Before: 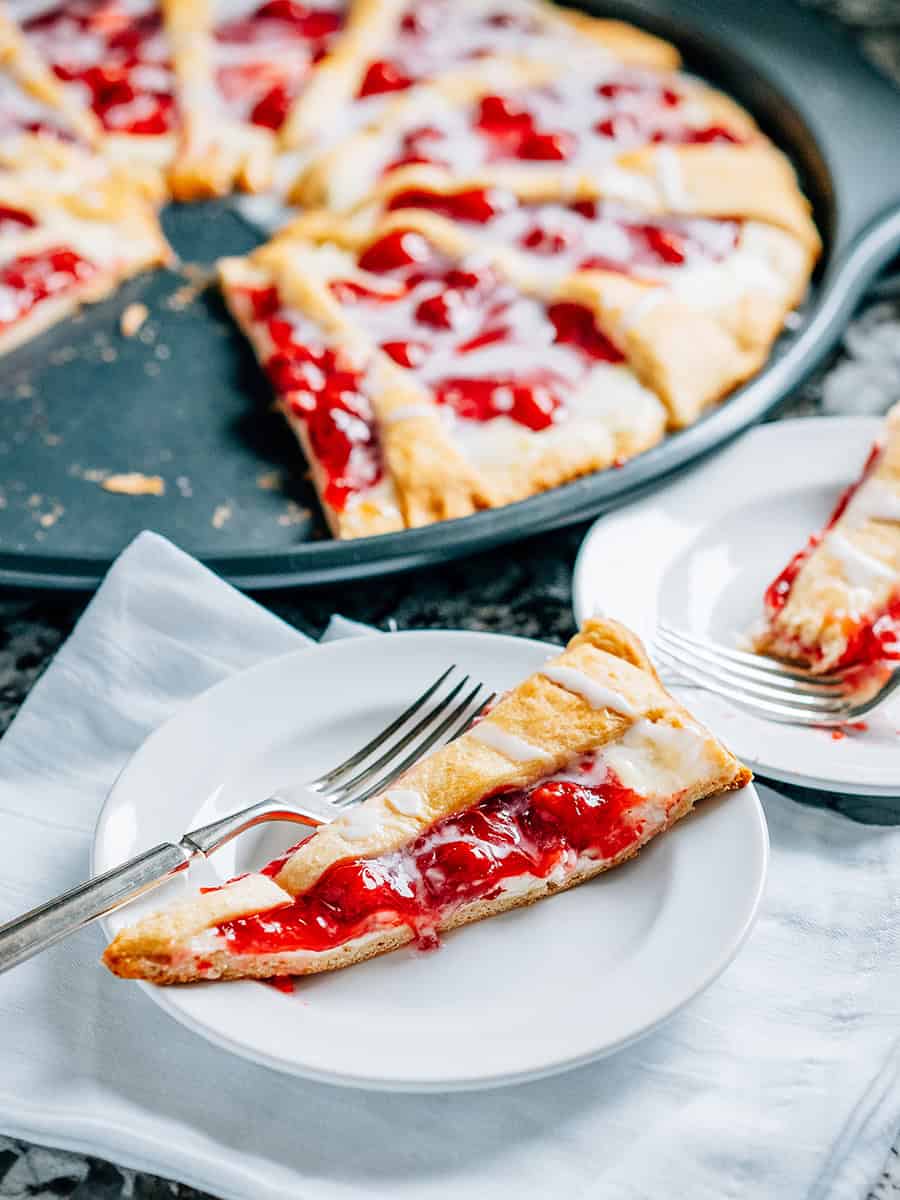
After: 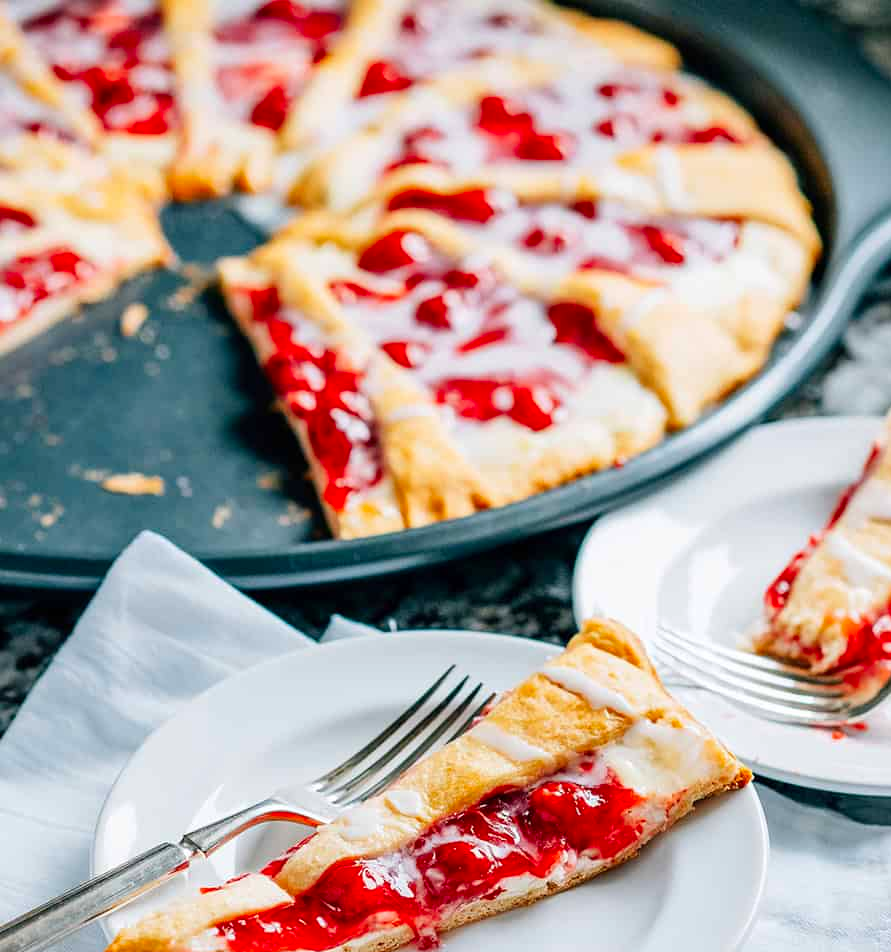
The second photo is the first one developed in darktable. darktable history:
contrast brightness saturation: contrast 0.038, saturation 0.151
crop: bottom 19.718%
